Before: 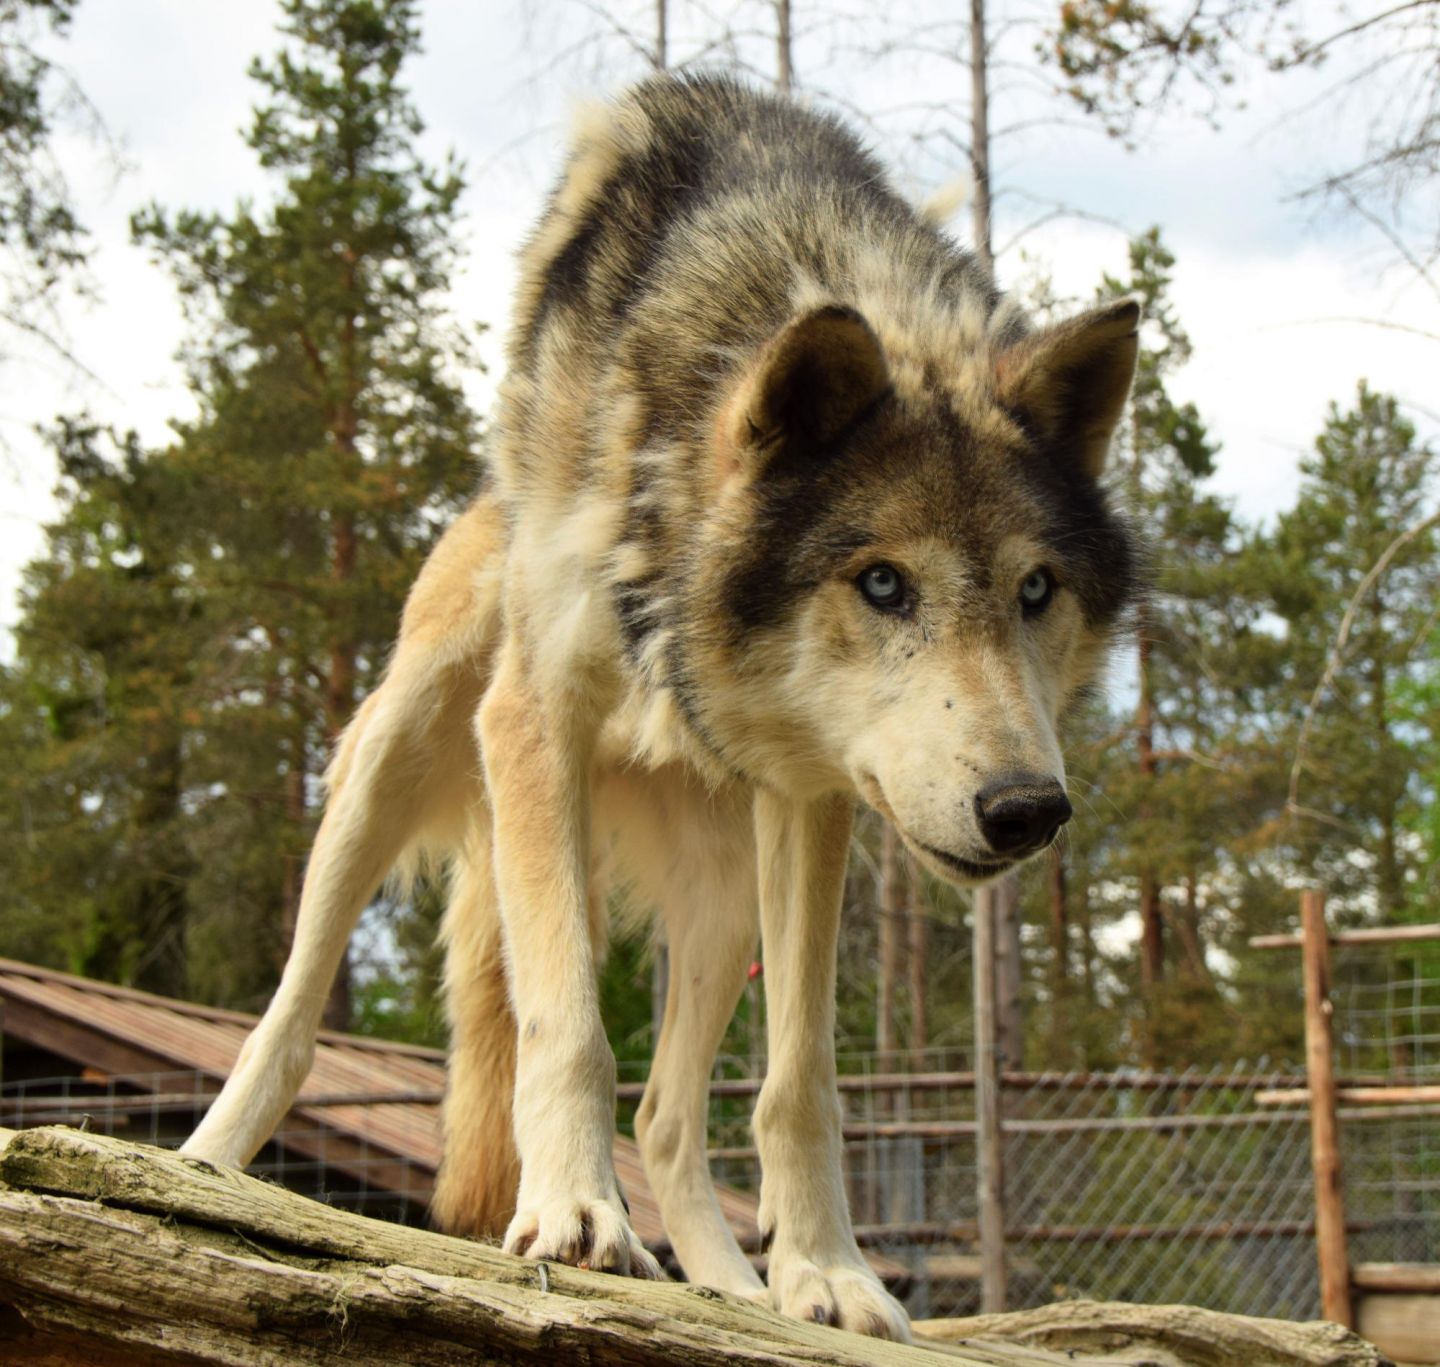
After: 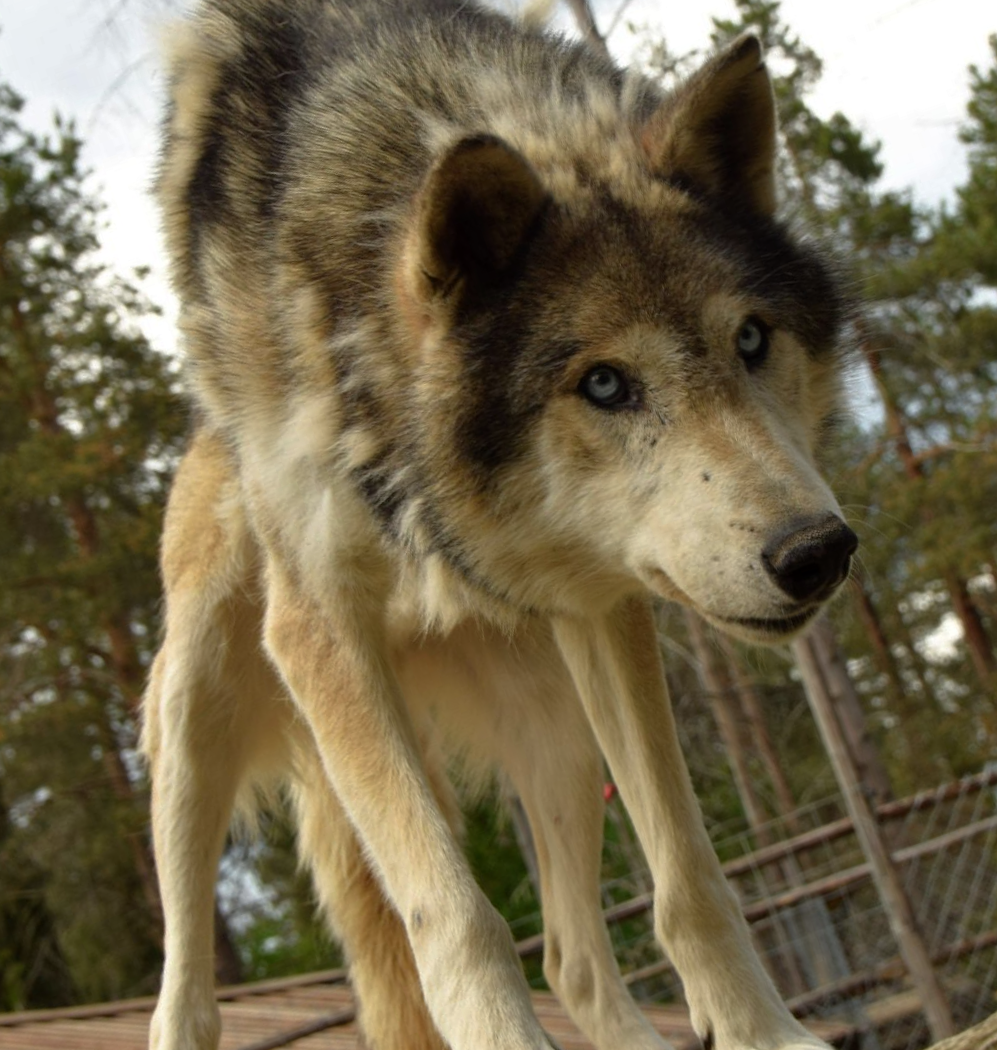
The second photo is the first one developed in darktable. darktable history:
exposure: compensate highlight preservation false
crop and rotate: angle 18.93°, left 6.884%, right 3.928%, bottom 1.068%
base curve: curves: ch0 [(0, 0) (0.595, 0.418) (1, 1)], exposure shift 0.01
